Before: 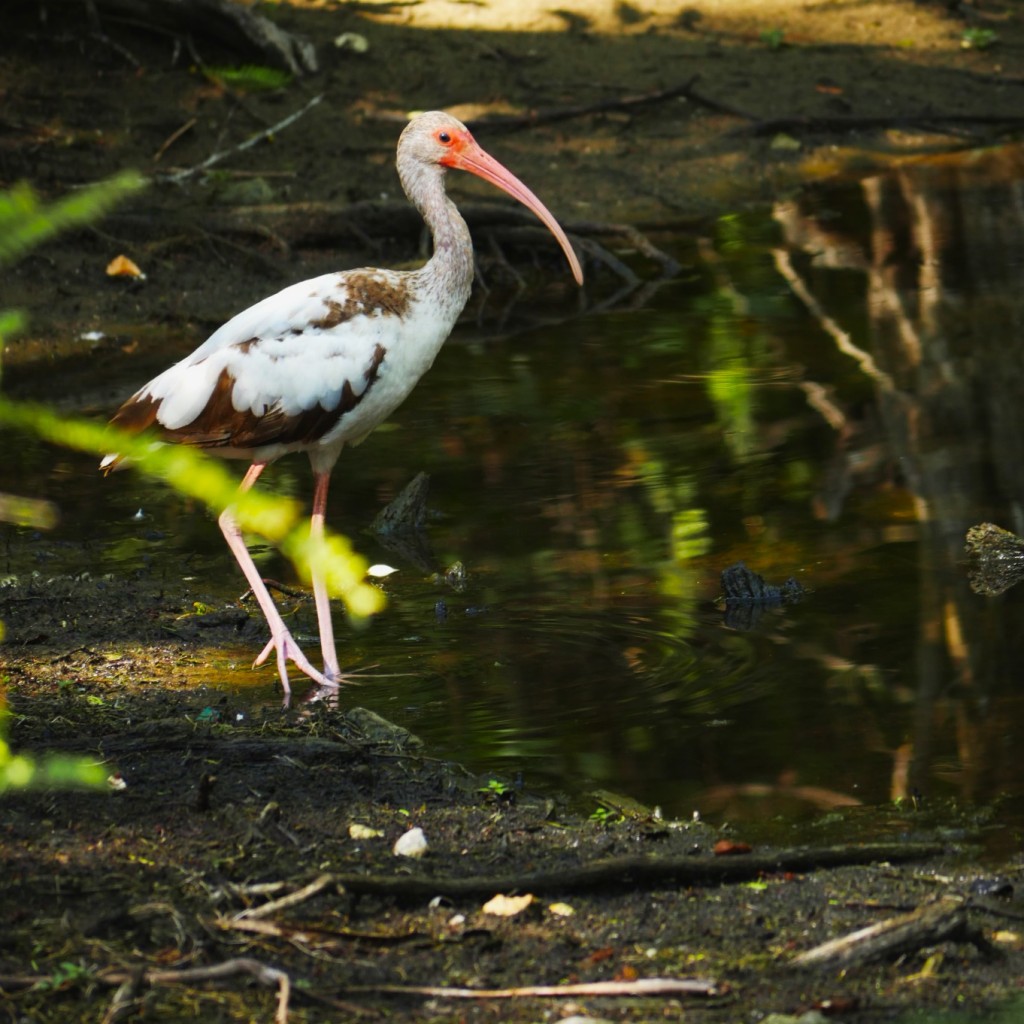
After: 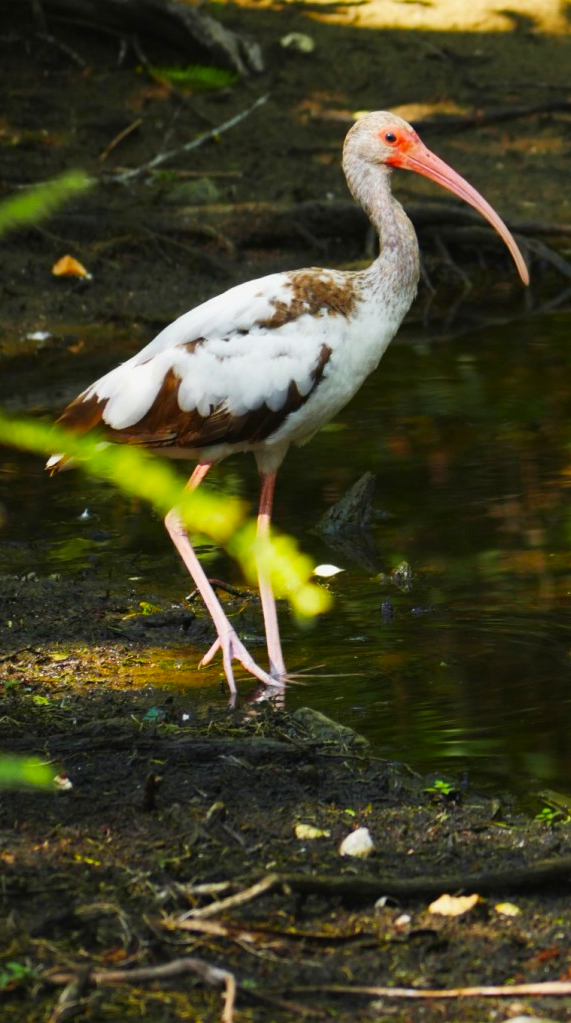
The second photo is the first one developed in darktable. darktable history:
crop: left 5.347%, right 38.885%
color zones: curves: ch1 [(0.25, 0.61) (0.75, 0.248)]
tone equalizer: -7 EV 0.092 EV, smoothing diameter 24.79%, edges refinement/feathering 13.3, preserve details guided filter
